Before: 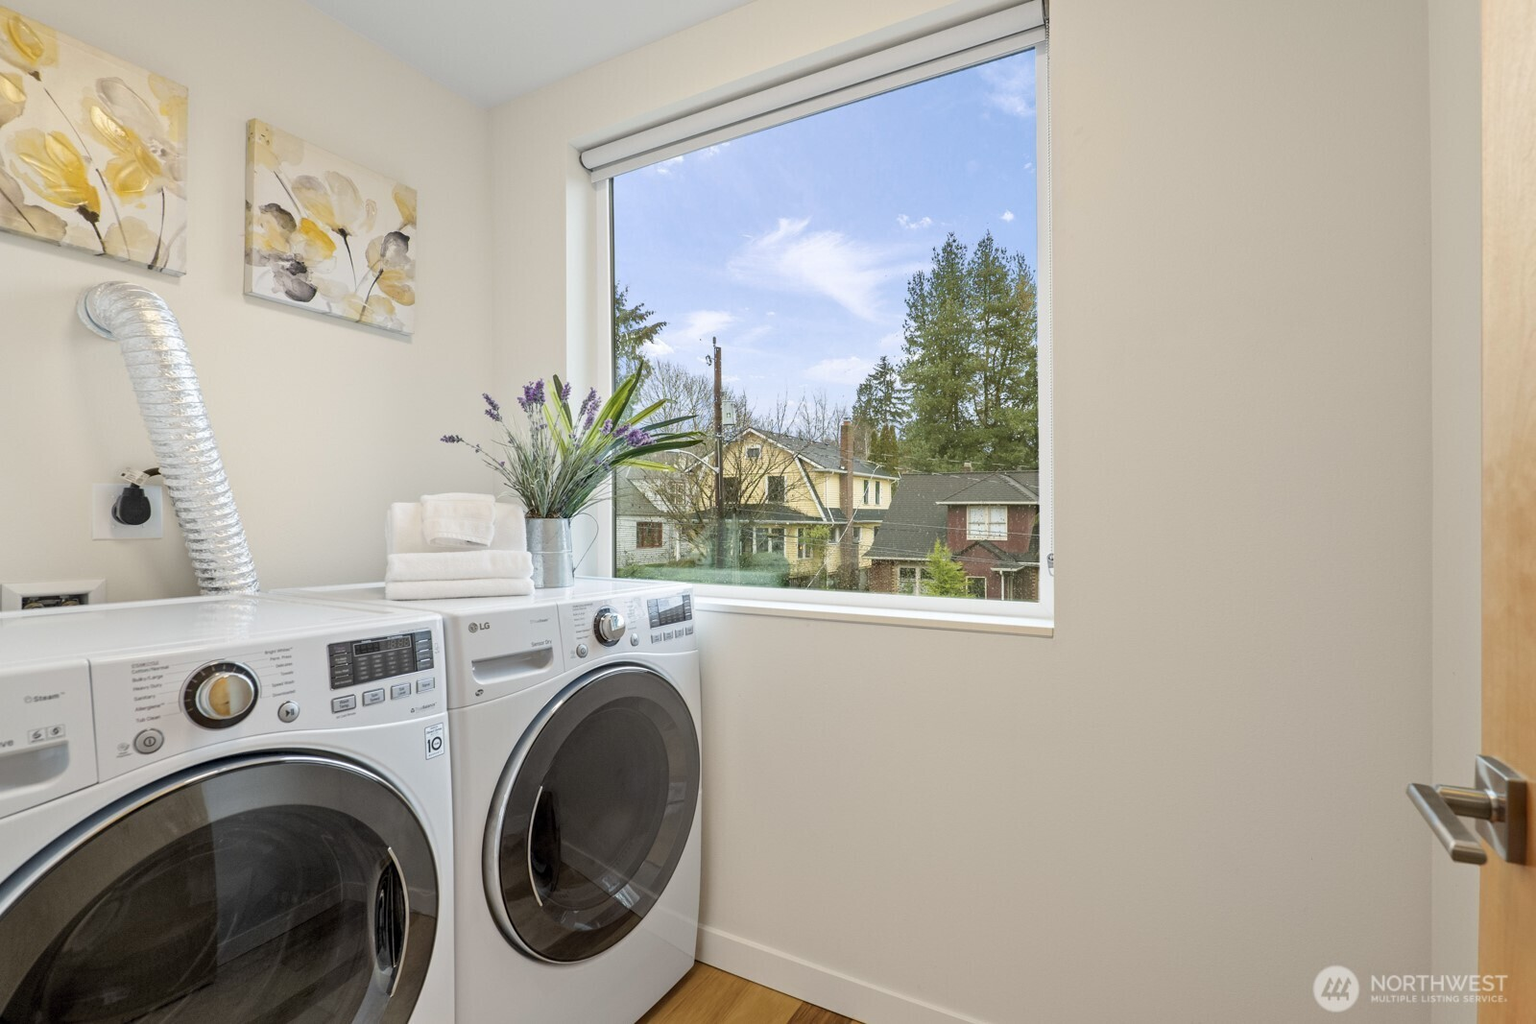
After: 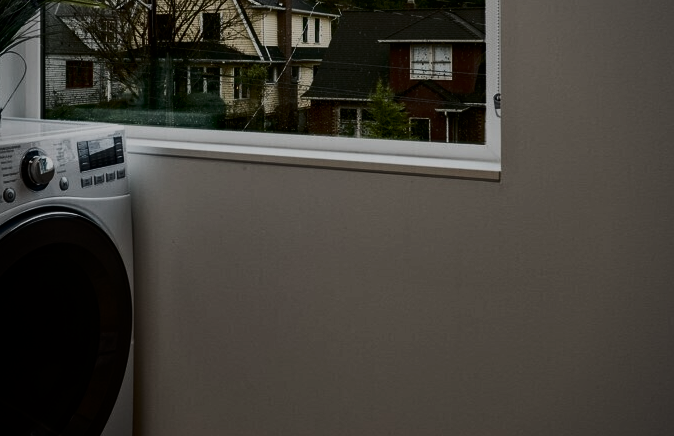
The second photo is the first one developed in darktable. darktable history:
crop: left 37.33%, top 45.324%, right 20.497%, bottom 13.749%
contrast brightness saturation: contrast 0.513, saturation -0.104
filmic rgb: black relative exposure -7.49 EV, white relative exposure 4.99 EV, hardness 3.32, contrast 1.297
exposure: exposure 0.201 EV, compensate exposure bias true, compensate highlight preservation false
vignetting: fall-off radius 63.23%
